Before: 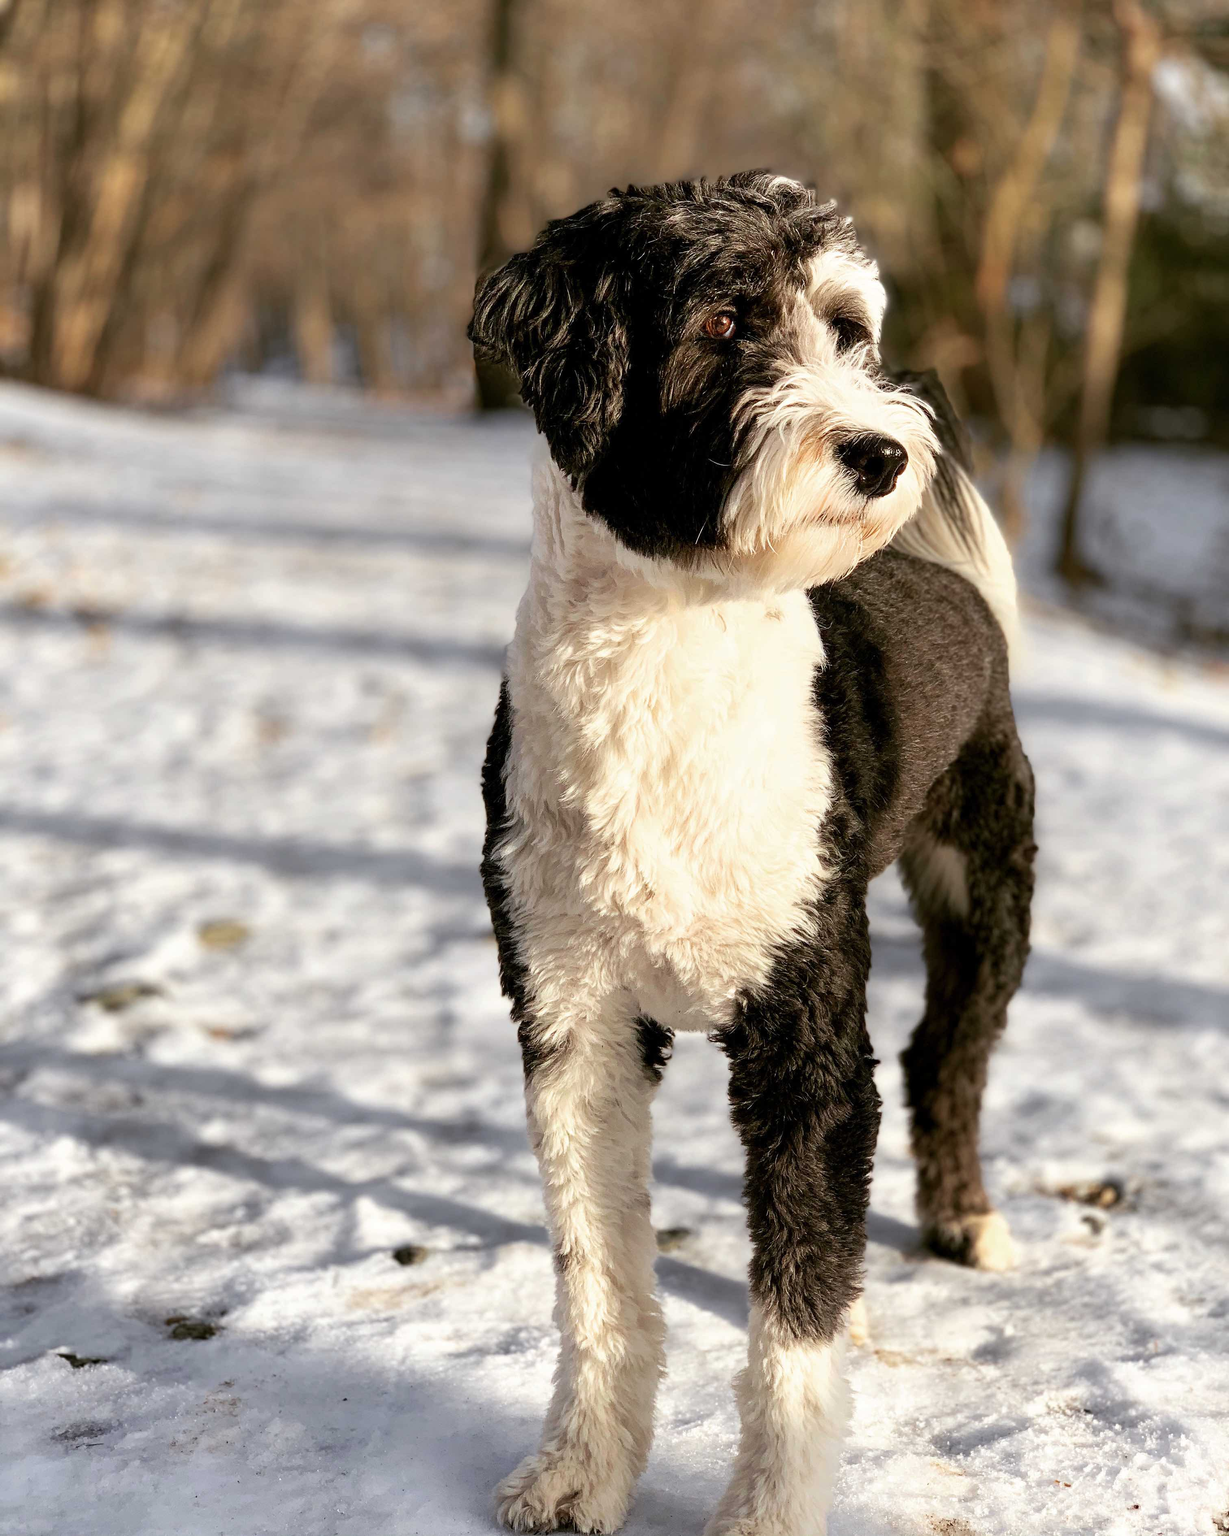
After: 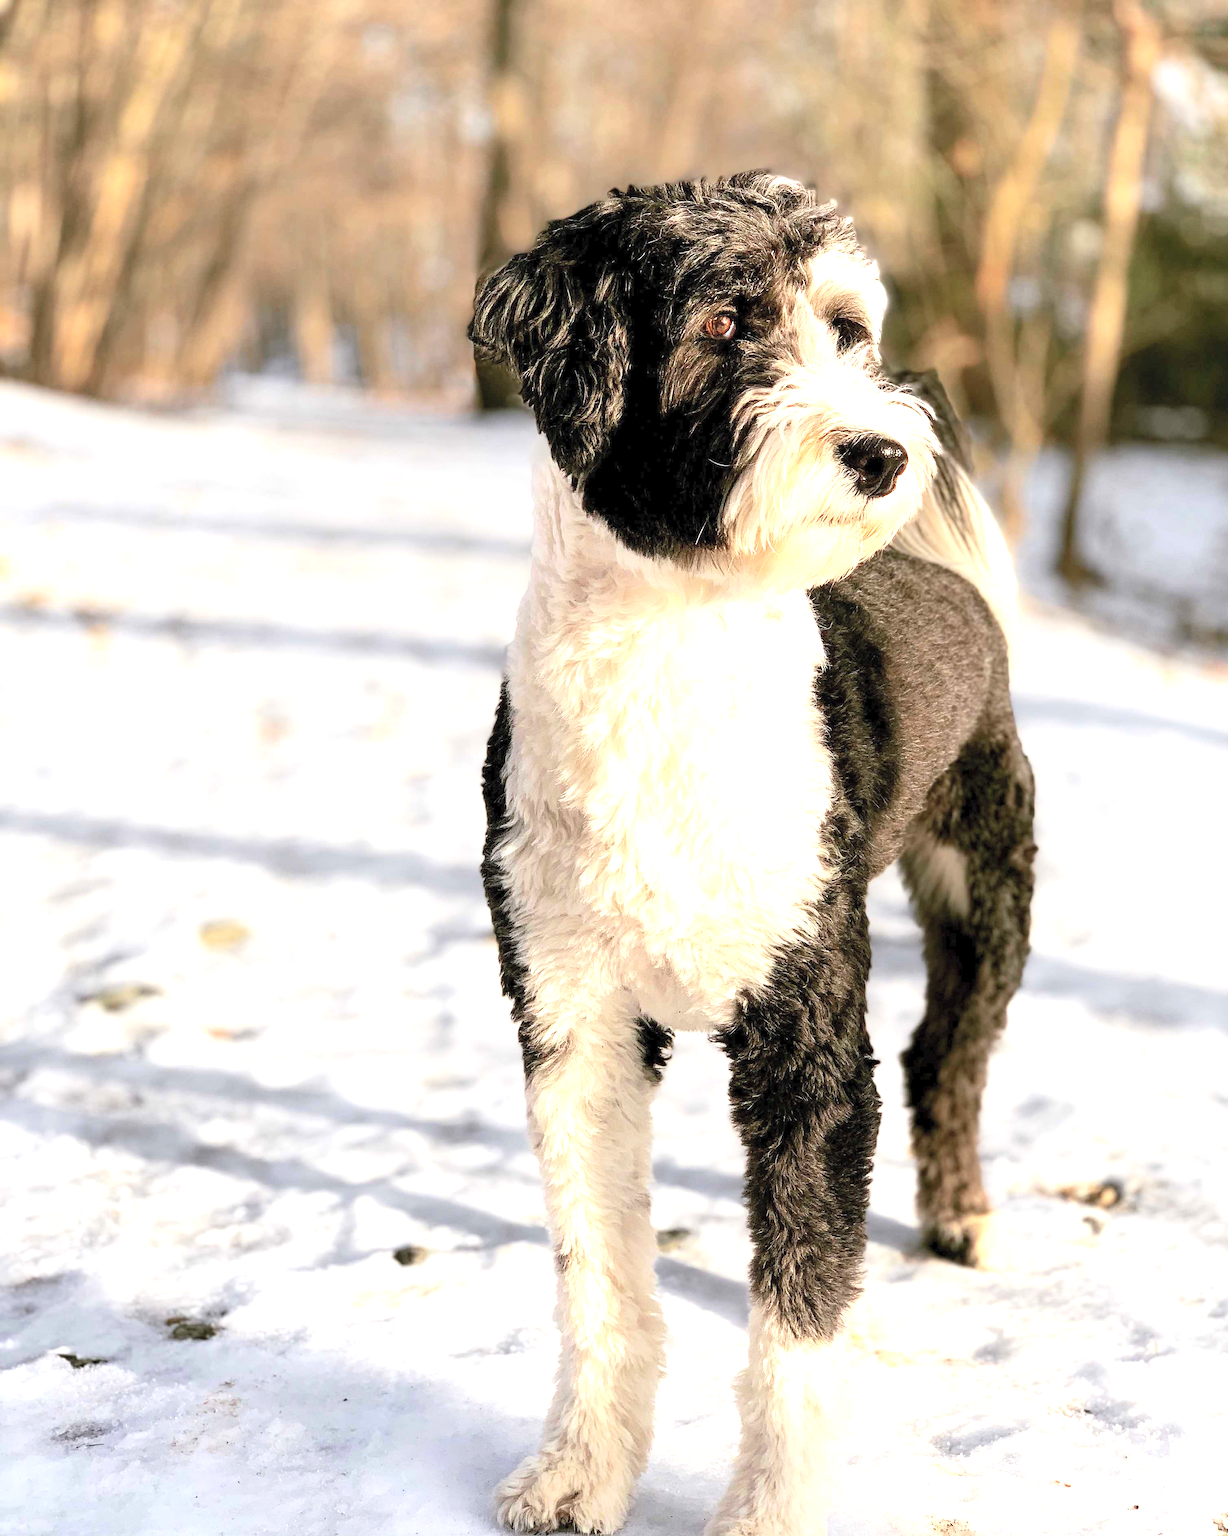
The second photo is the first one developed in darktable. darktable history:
contrast brightness saturation: contrast 0.138, brightness 0.227
exposure: black level correction 0, exposure 0.933 EV, compensate highlight preservation false
